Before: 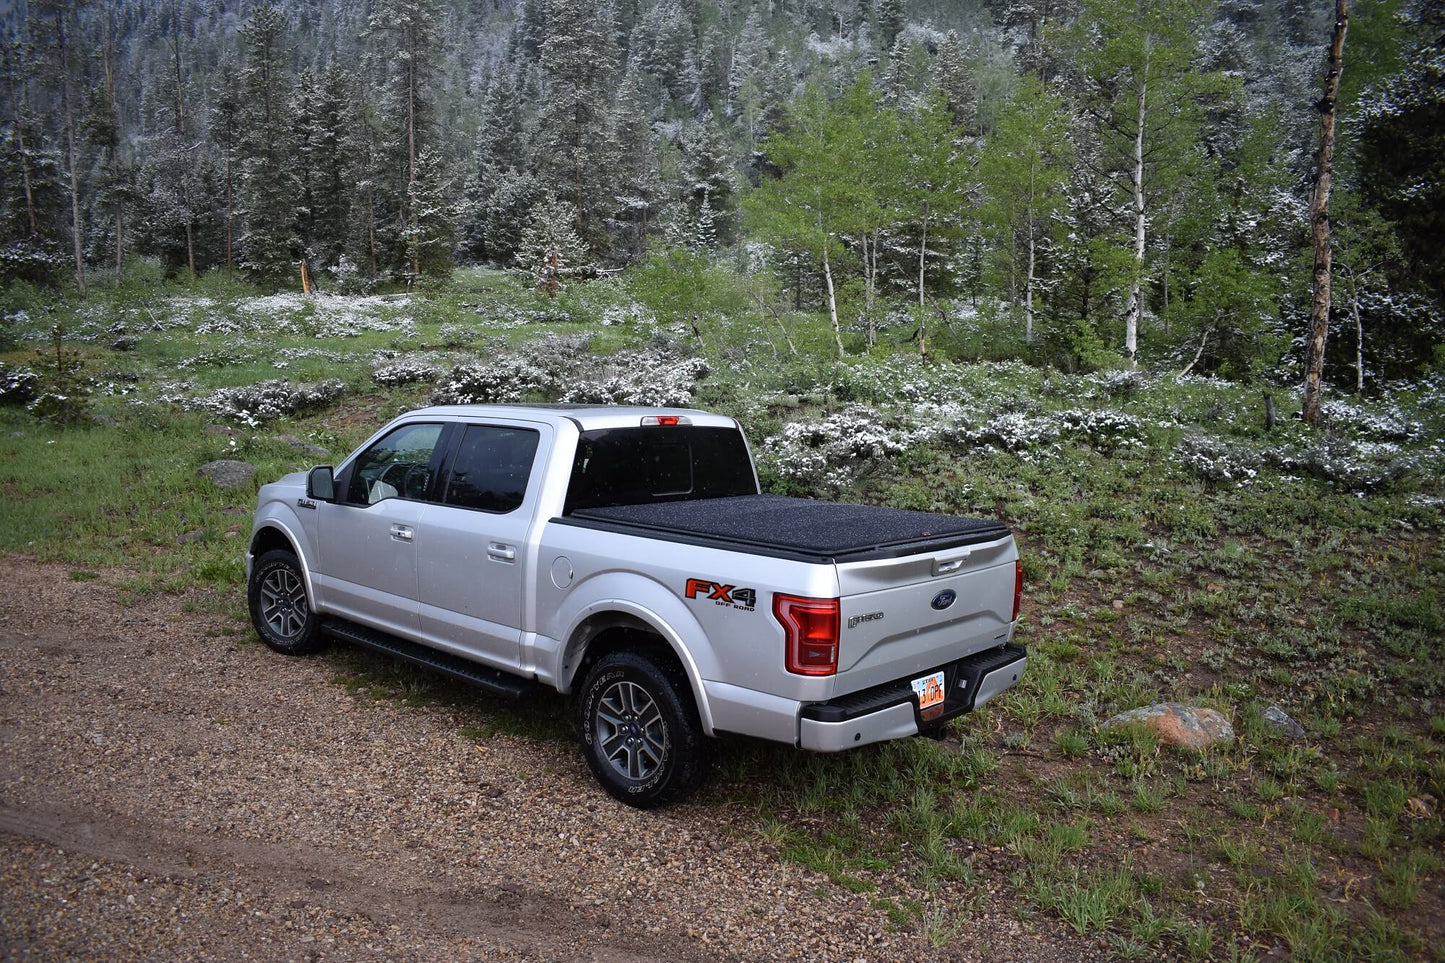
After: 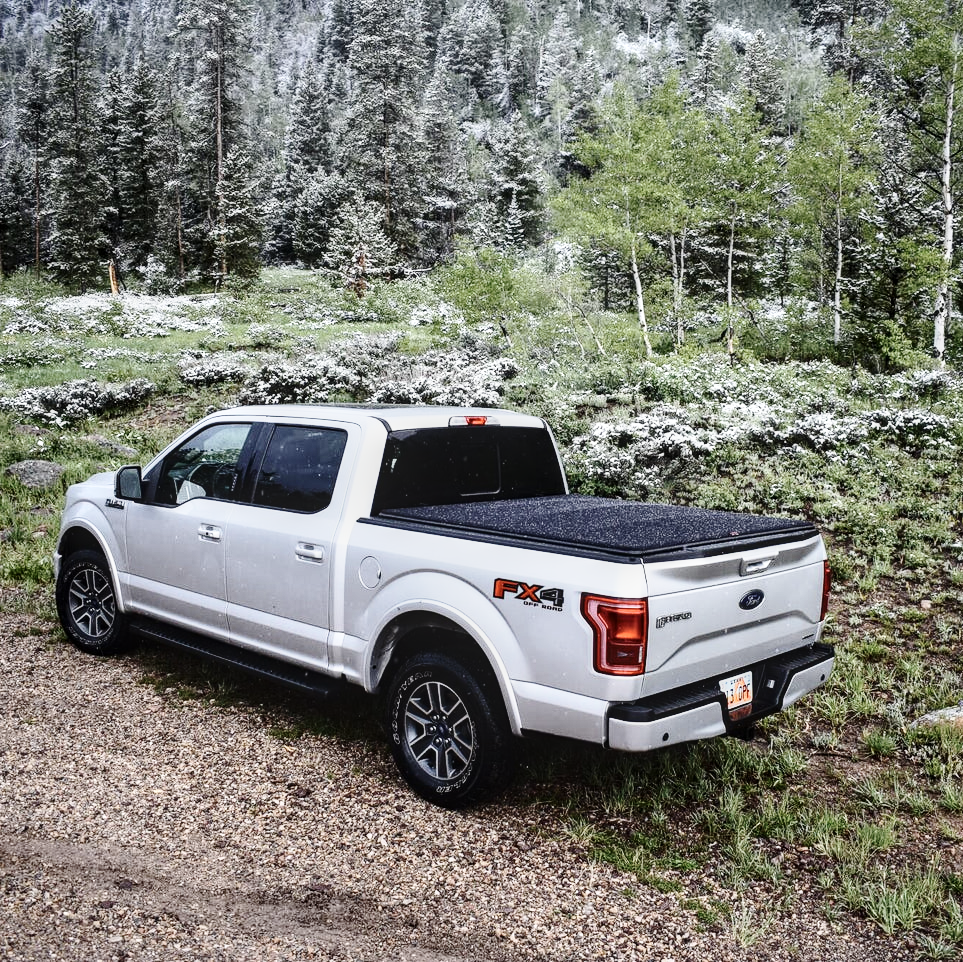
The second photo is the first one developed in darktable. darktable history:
contrast brightness saturation: contrast 0.248, saturation -0.319
local contrast: on, module defaults
base curve: curves: ch0 [(0, 0) (0.028, 0.03) (0.121, 0.232) (0.46, 0.748) (0.859, 0.968) (1, 1)], preserve colors none
crop and rotate: left 13.351%, right 19.987%
